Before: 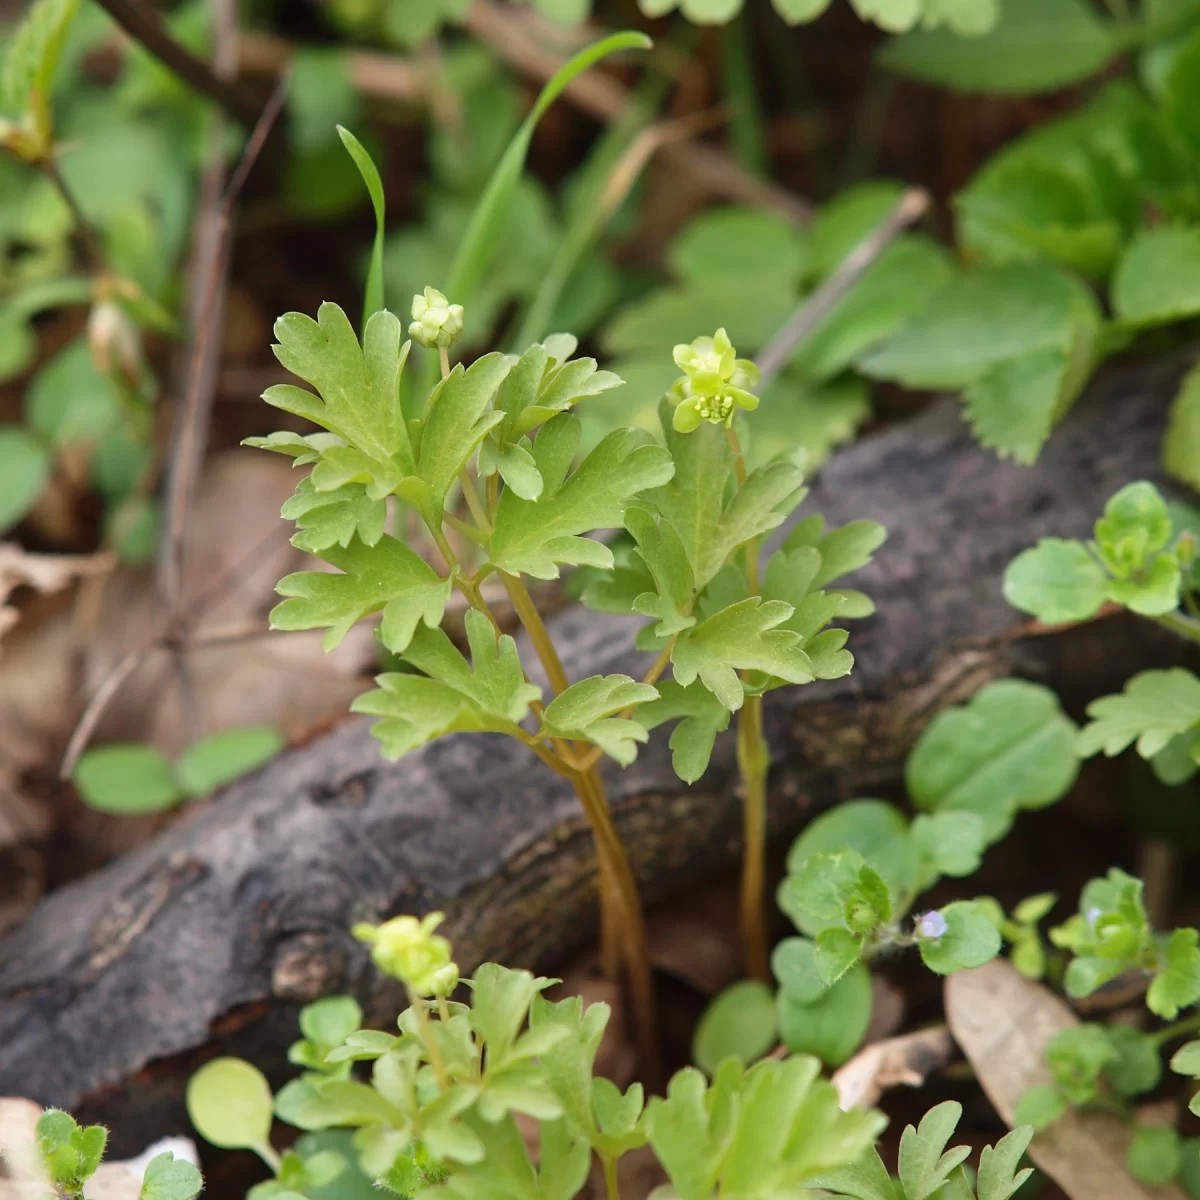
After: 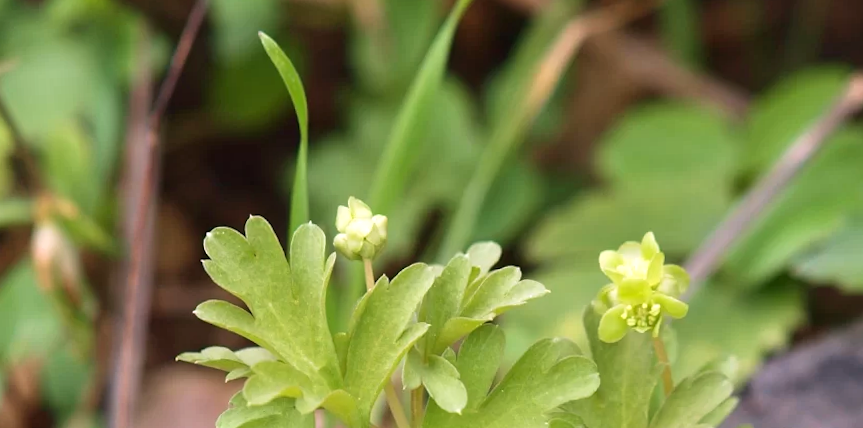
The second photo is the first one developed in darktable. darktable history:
crop: left 0.579%, top 7.627%, right 23.167%, bottom 54.275%
rotate and perspective: rotation 0.062°, lens shift (vertical) 0.115, lens shift (horizontal) -0.133, crop left 0.047, crop right 0.94, crop top 0.061, crop bottom 0.94
exposure: exposure 0.2 EV, compensate highlight preservation false
white balance: red 1.05, blue 1.072
velvia: strength 17%
